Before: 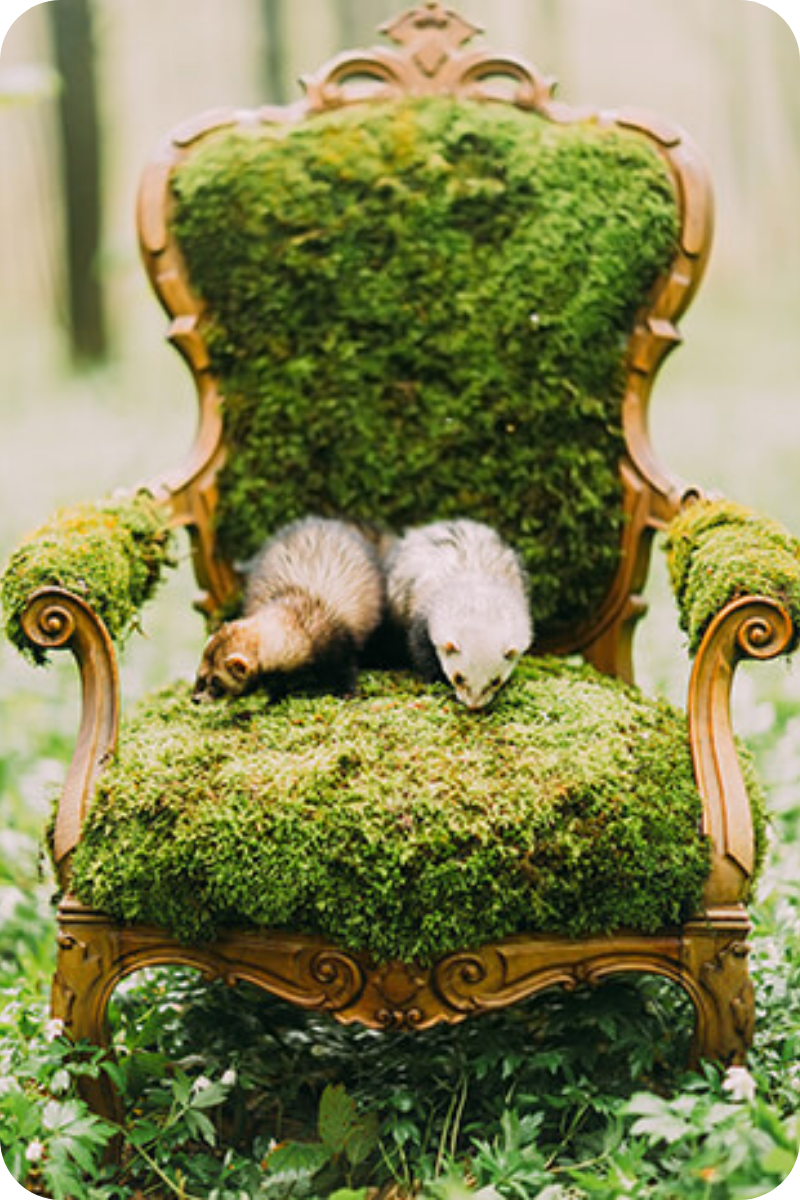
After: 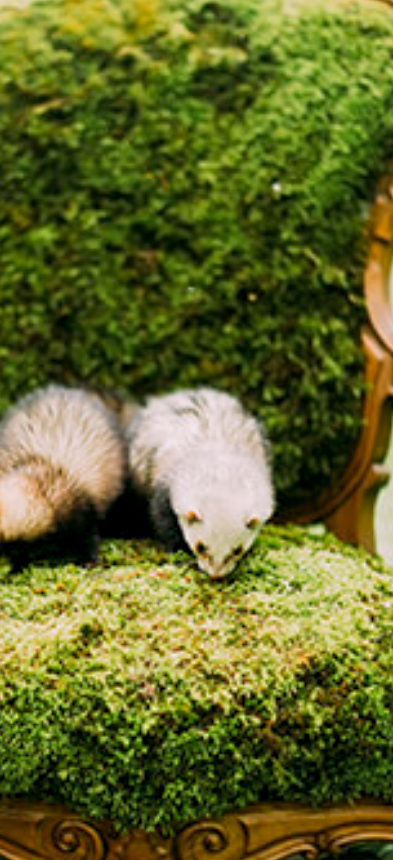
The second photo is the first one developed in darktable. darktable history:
crop: left 32.332%, top 10.929%, right 18.445%, bottom 17.397%
exposure: black level correction 0.004, exposure 0.017 EV, compensate highlight preservation false
